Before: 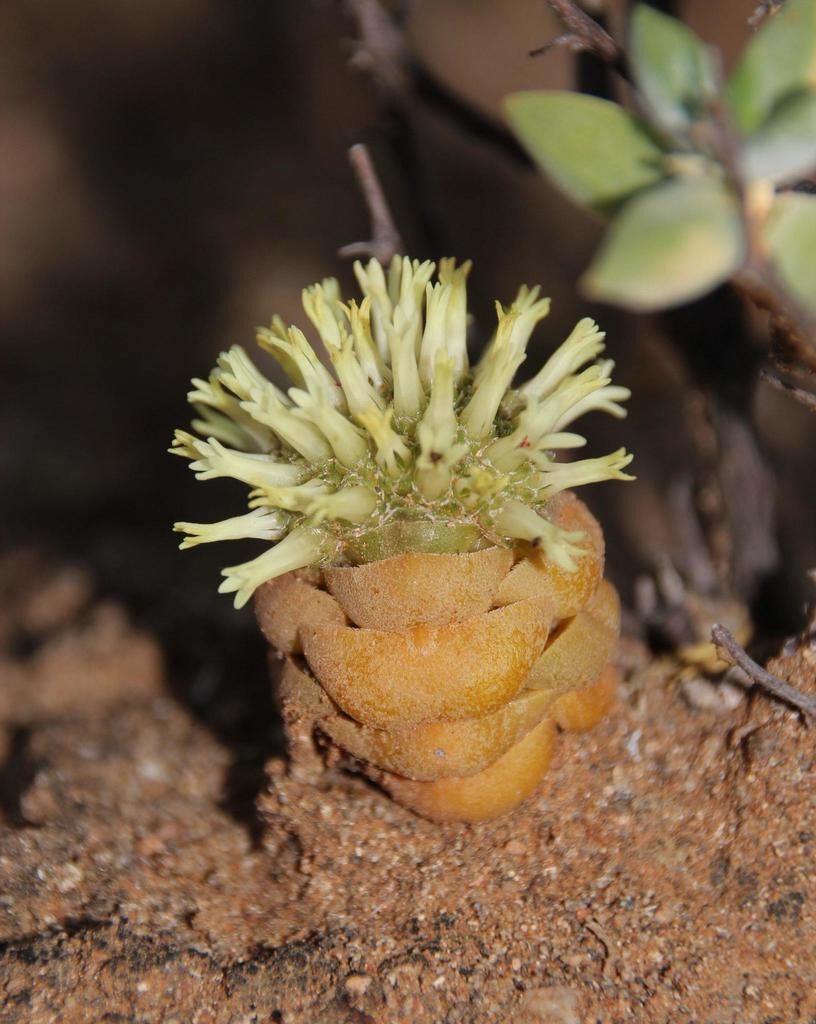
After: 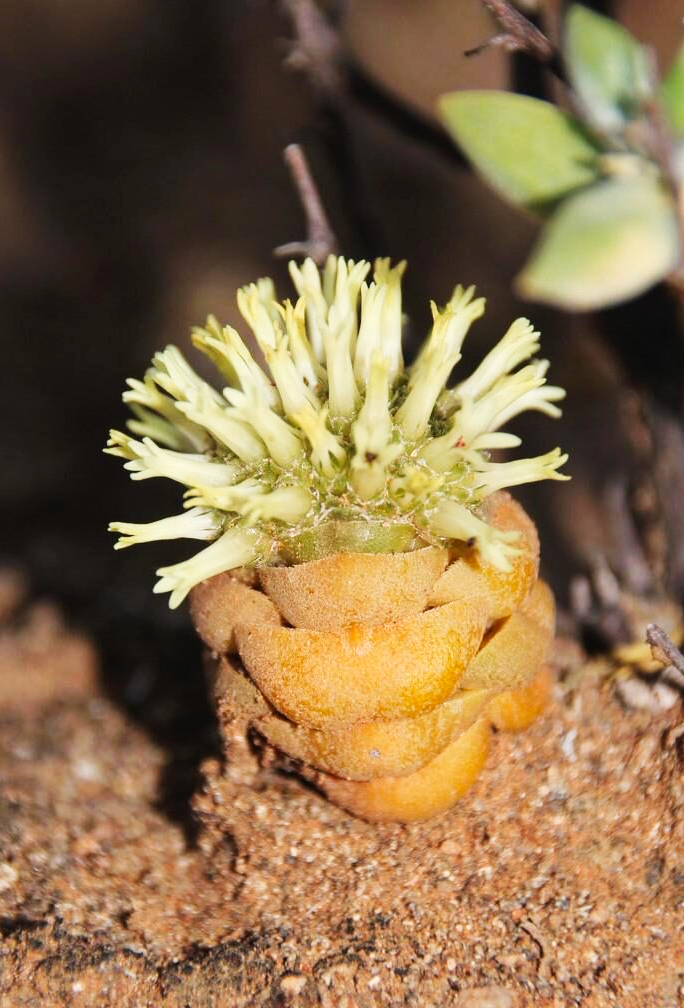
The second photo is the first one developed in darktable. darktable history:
crop: left 8.026%, right 7.374%
tone curve: curves: ch0 [(0, 0) (0.003, 0.011) (0.011, 0.02) (0.025, 0.032) (0.044, 0.046) (0.069, 0.071) (0.1, 0.107) (0.136, 0.144) (0.177, 0.189) (0.224, 0.244) (0.277, 0.309) (0.335, 0.398) (0.399, 0.477) (0.468, 0.583) (0.543, 0.675) (0.623, 0.772) (0.709, 0.855) (0.801, 0.926) (0.898, 0.979) (1, 1)], preserve colors none
